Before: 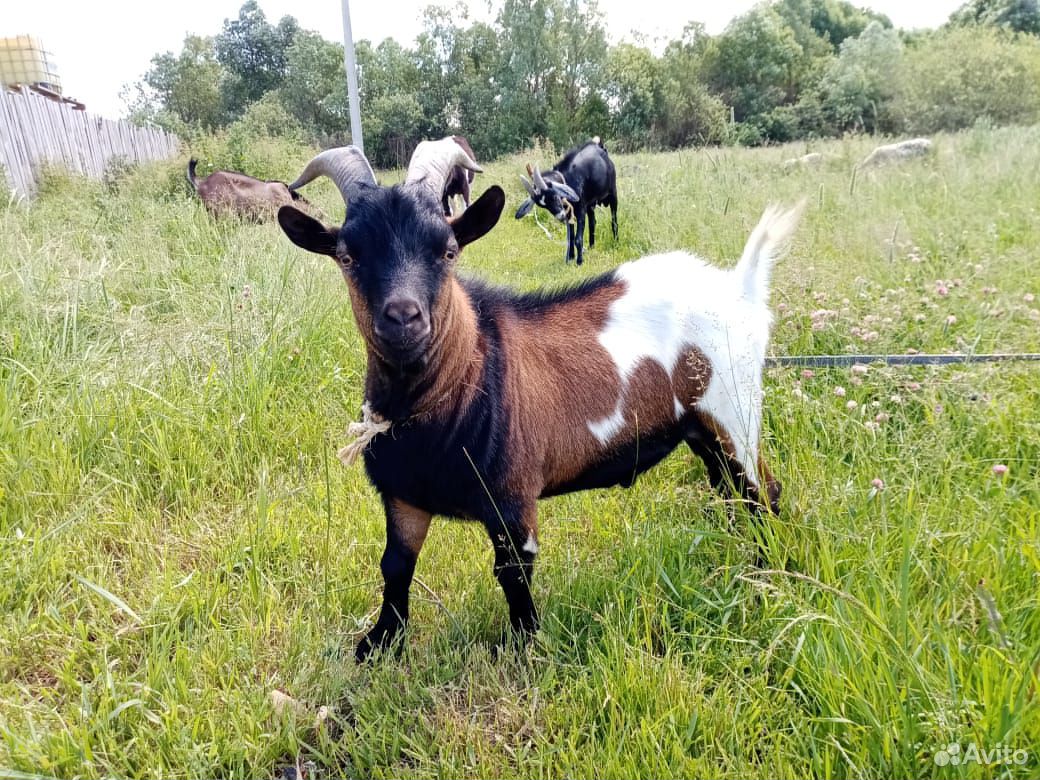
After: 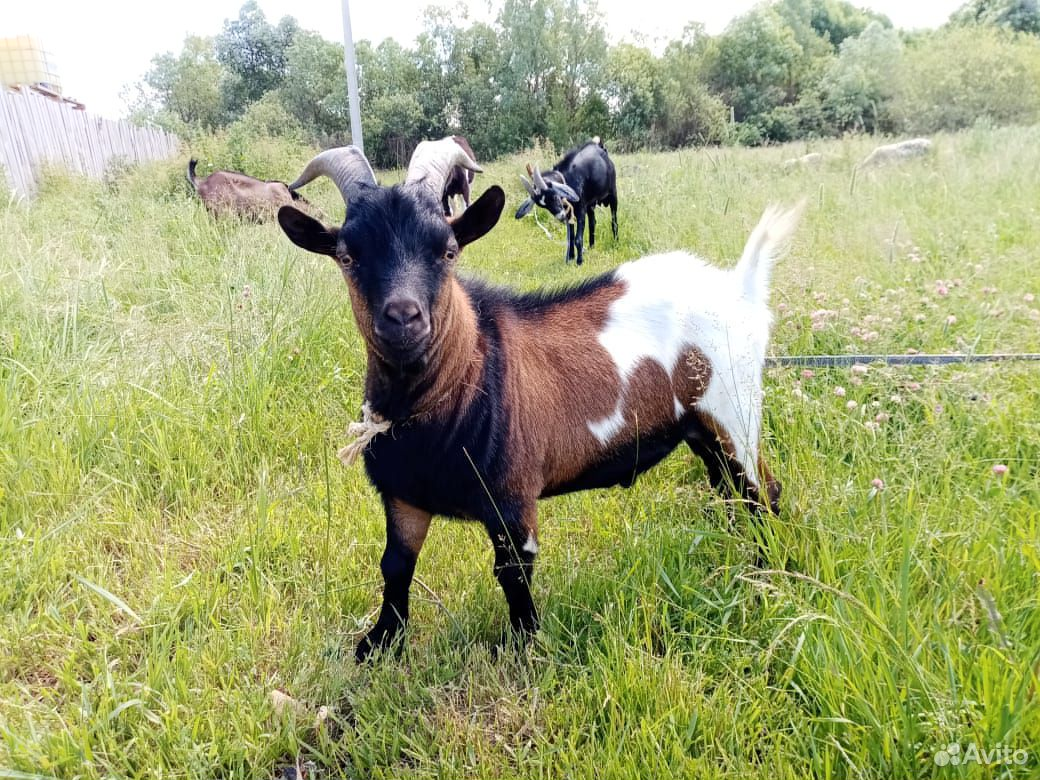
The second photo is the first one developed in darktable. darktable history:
shadows and highlights: shadows -24.05, highlights 50.88, soften with gaussian
